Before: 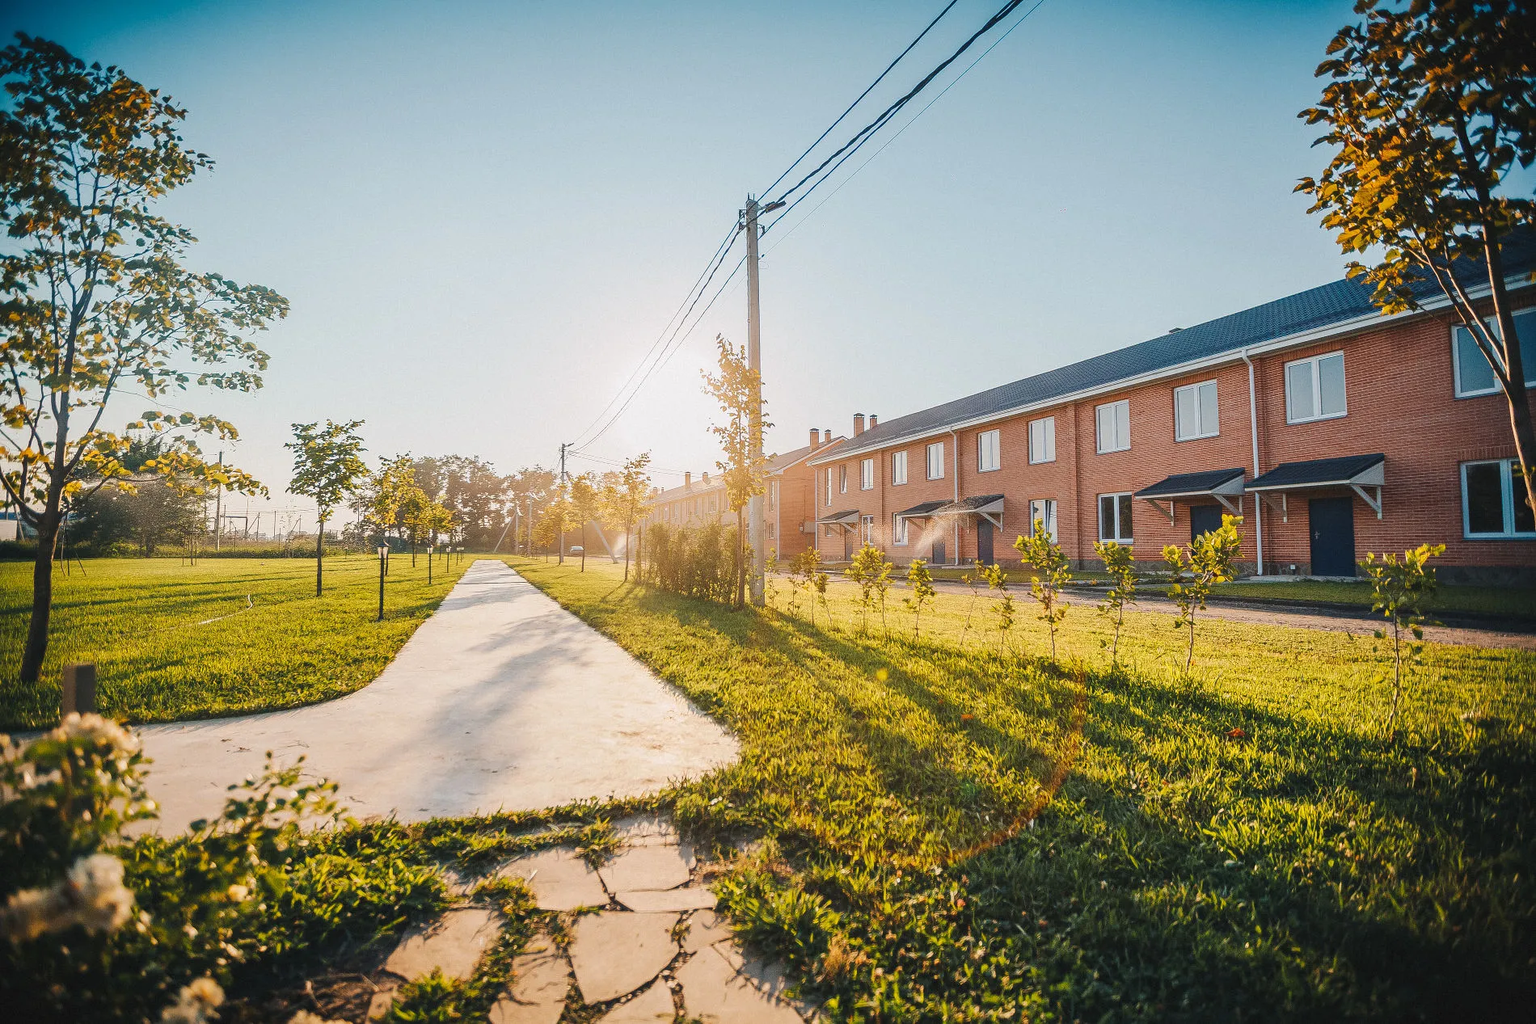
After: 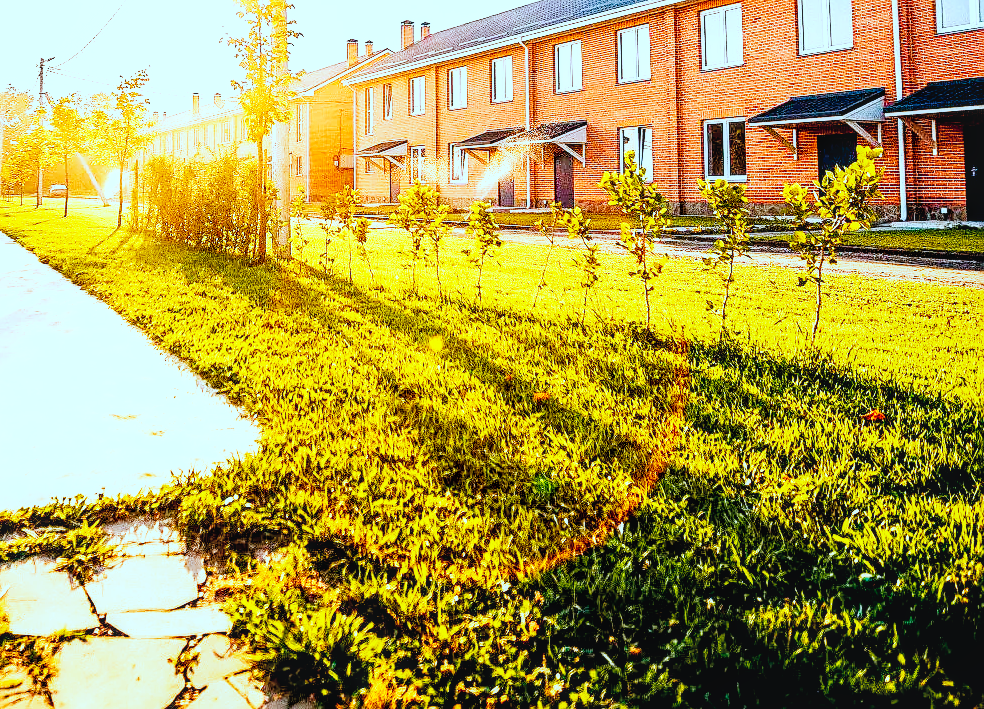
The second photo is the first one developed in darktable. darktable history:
base curve: curves: ch0 [(0, 0) (0.007, 0.004) (0.027, 0.03) (0.046, 0.07) (0.207, 0.54) (0.442, 0.872) (0.673, 0.972) (1, 1)], preserve colors none
color correction: highlights a* -9.73, highlights b* -21.22
white balance: red 1.127, blue 0.943
crop: left 34.479%, top 38.822%, right 13.718%, bottom 5.172%
exposure: black level correction 0.025, exposure 0.182 EV, compensate highlight preservation false
sharpen: on, module defaults
color balance rgb: perceptual saturation grading › global saturation 30%, global vibrance 20%
local contrast: on, module defaults
